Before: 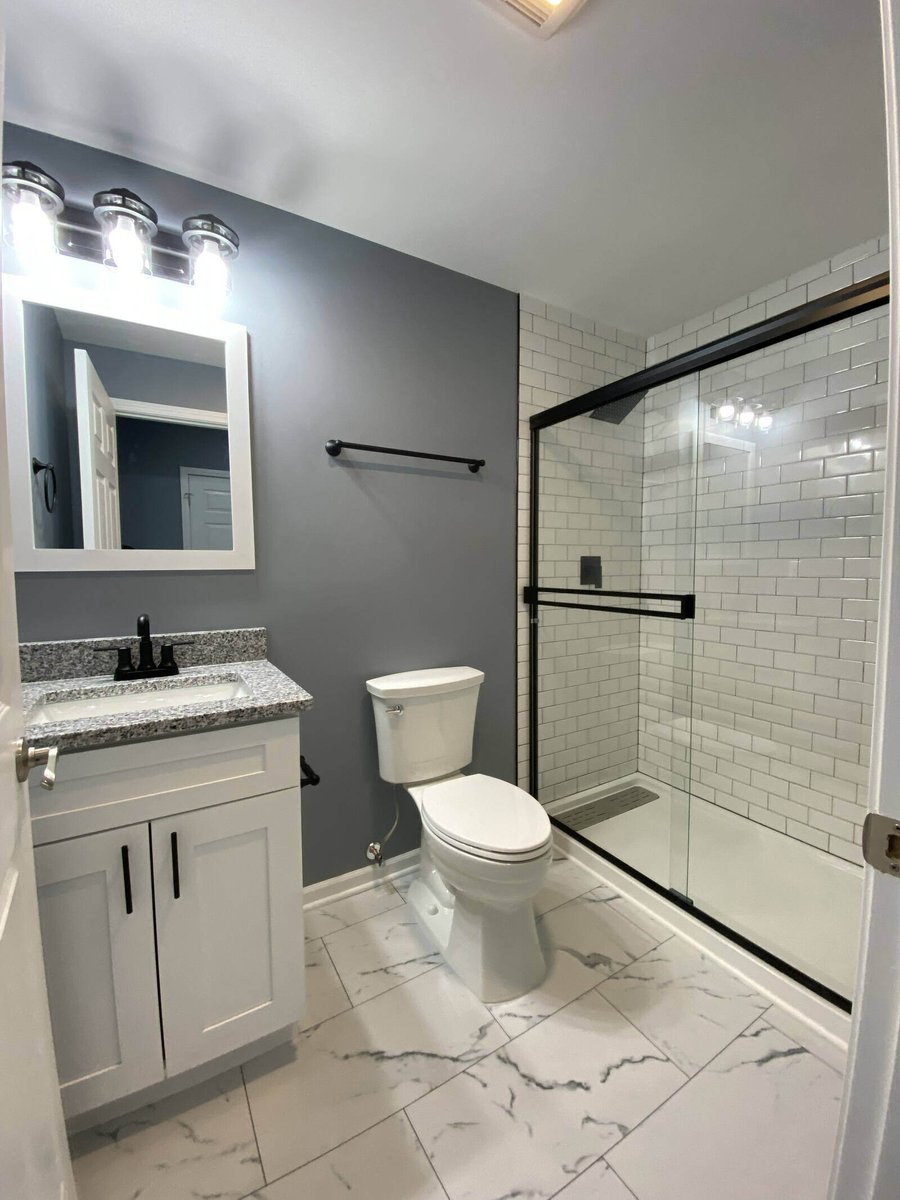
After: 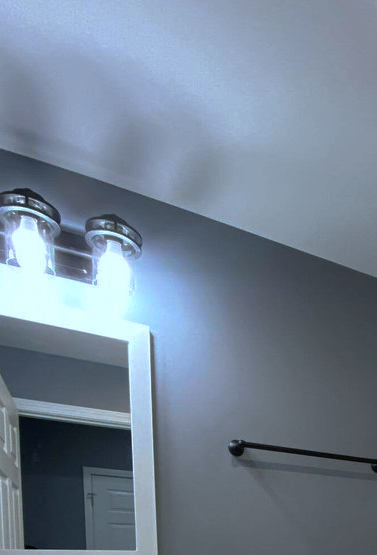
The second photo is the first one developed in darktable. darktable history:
base curve: curves: ch0 [(0, 0) (0.595, 0.418) (1, 1)], preserve colors none
crop and rotate: left 10.817%, top 0.062%, right 47.194%, bottom 53.626%
white balance: red 0.924, blue 1.095
